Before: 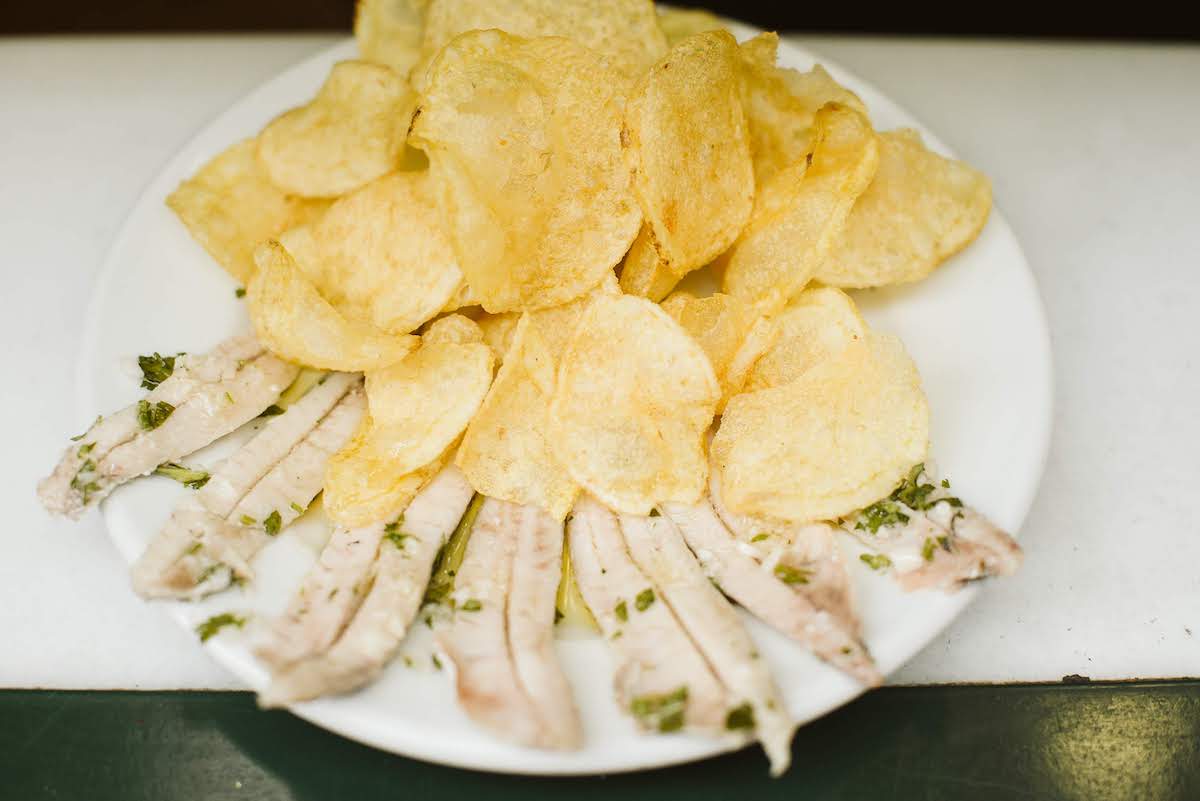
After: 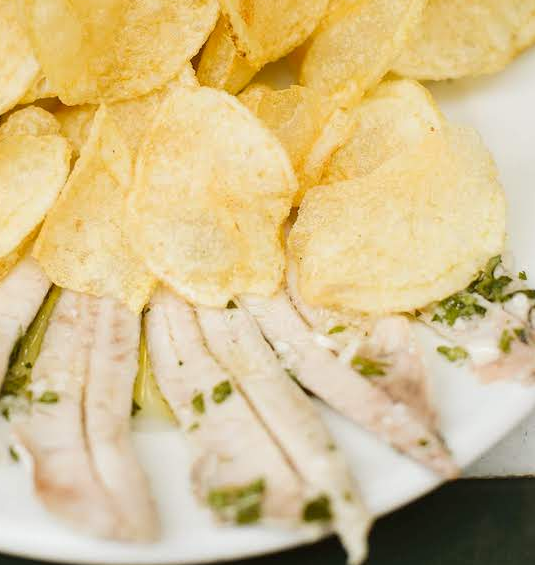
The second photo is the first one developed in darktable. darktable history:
crop: left 35.322%, top 26.012%, right 20.032%, bottom 3.35%
exposure: black level correction 0.001, compensate exposure bias true, compensate highlight preservation false
